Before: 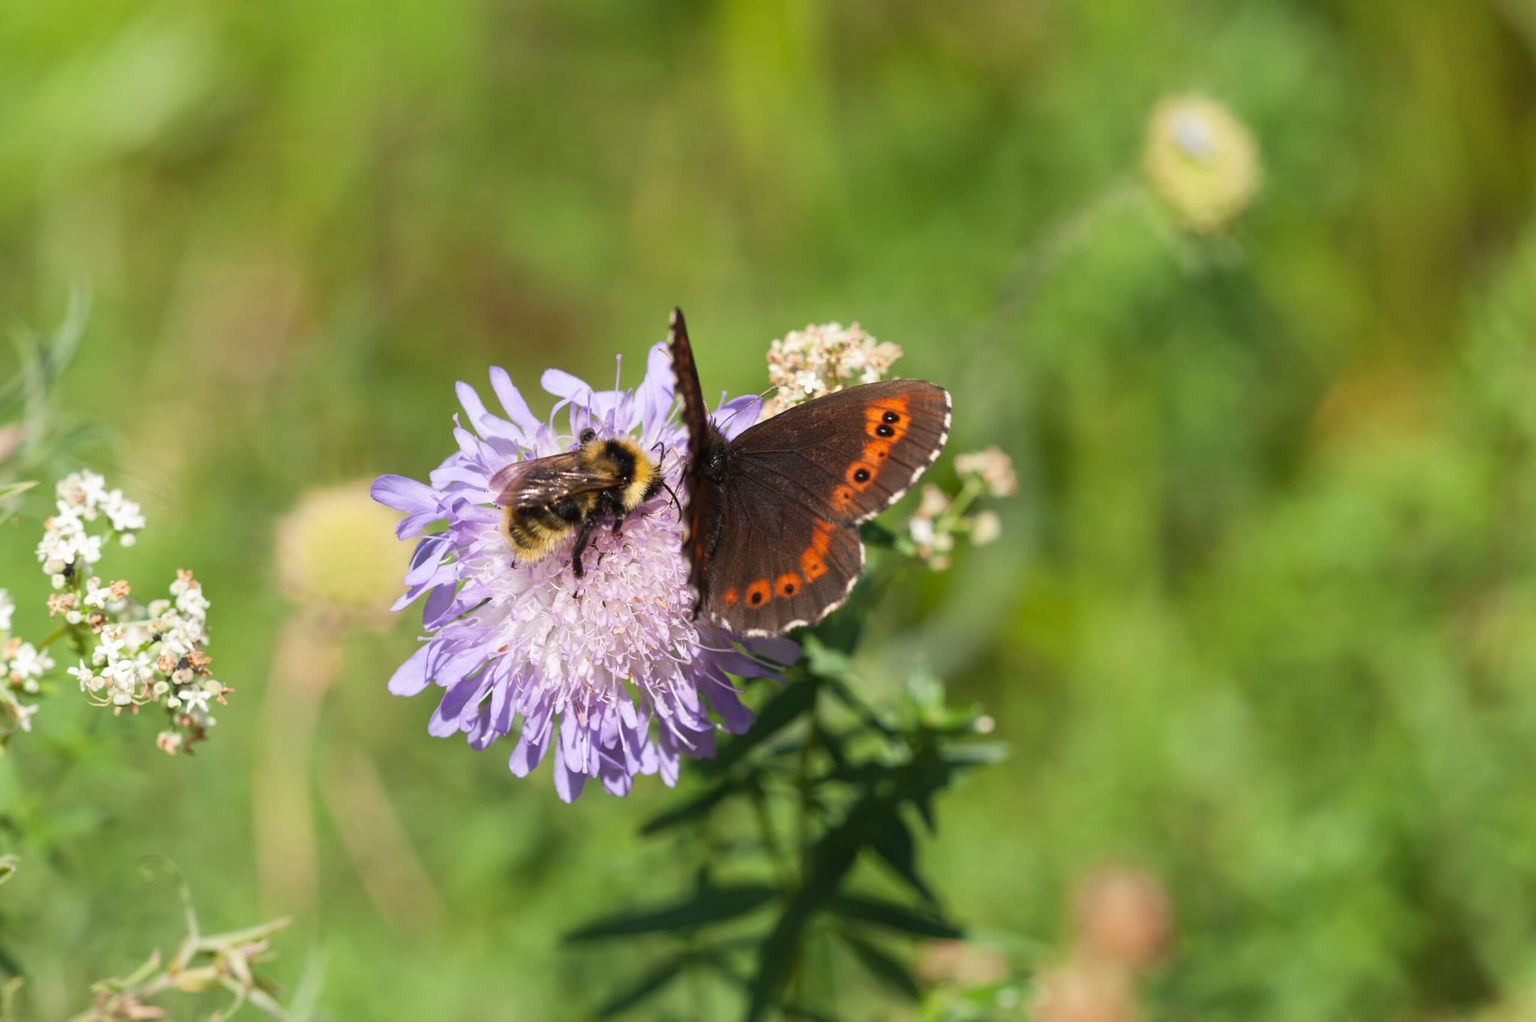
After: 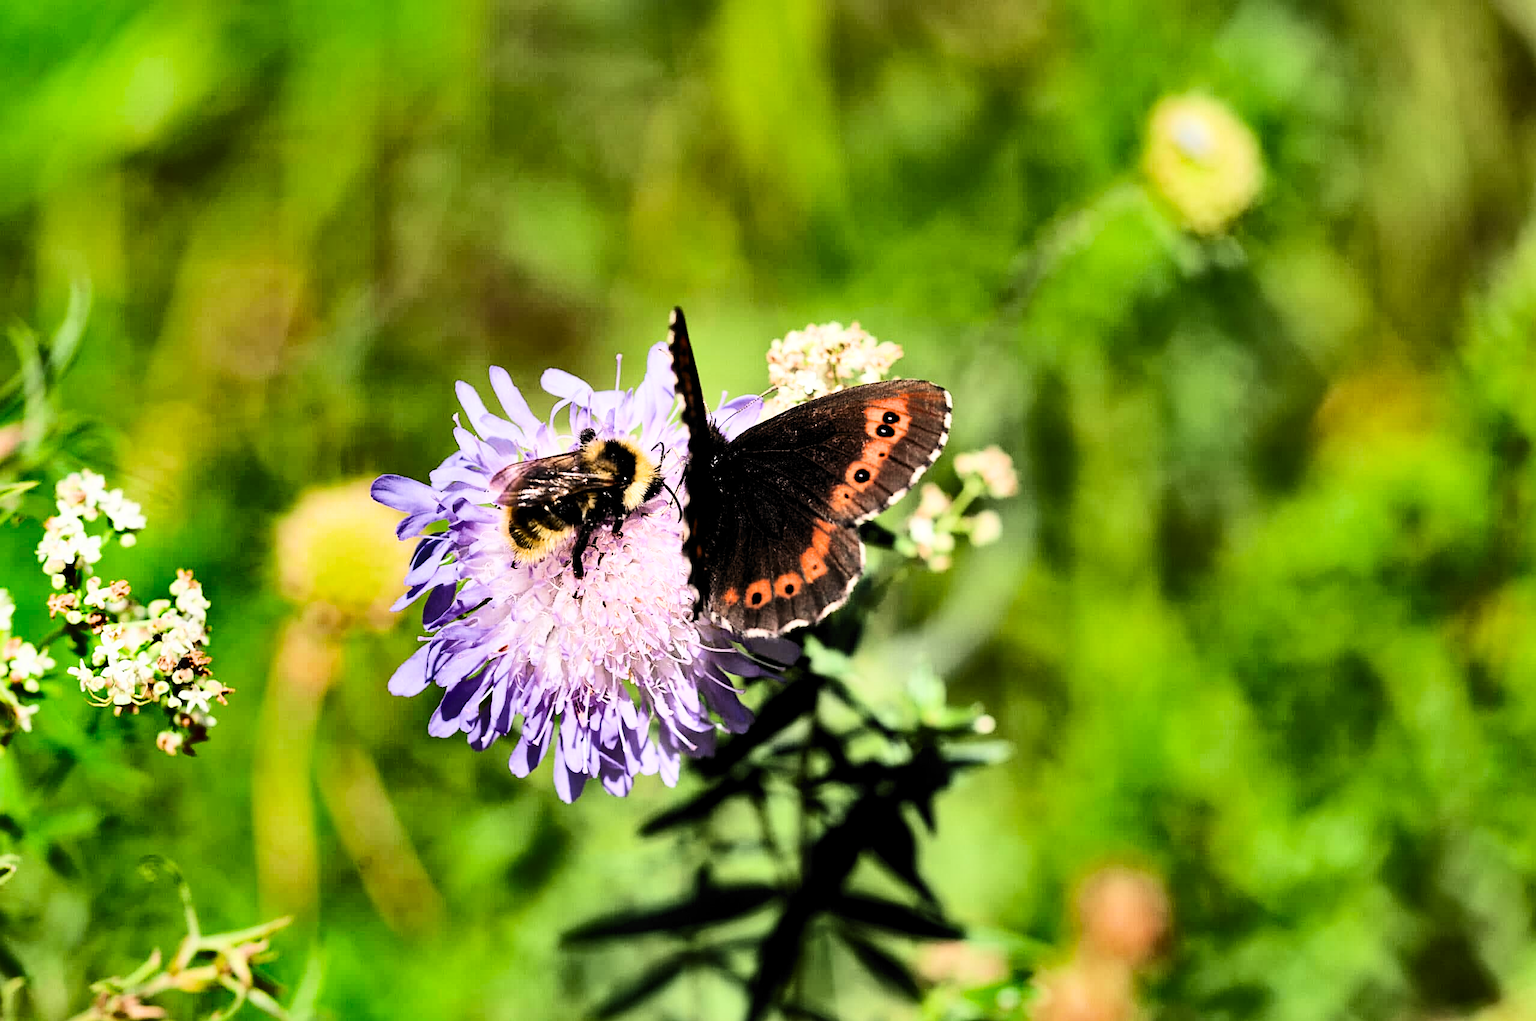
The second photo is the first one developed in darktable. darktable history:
local contrast: mode bilateral grid, contrast 19, coarseness 50, detail 120%, midtone range 0.2
filmic rgb: black relative exposure -5.02 EV, white relative exposure 3.97 EV, threshold 2.99 EV, hardness 2.9, contrast 1.3, highlights saturation mix -29.08%, color science v6 (2022), enable highlight reconstruction true
sharpen: on, module defaults
contrast brightness saturation: contrast 0.296
shadows and highlights: shadows 19.1, highlights -84.61, soften with gaussian
tone equalizer: -8 EV -1.1 EV, -7 EV -0.995 EV, -6 EV -0.878 EV, -5 EV -0.591 EV, -3 EV 0.596 EV, -2 EV 0.872 EV, -1 EV 0.986 EV, +0 EV 1.06 EV, mask exposure compensation -0.509 EV
